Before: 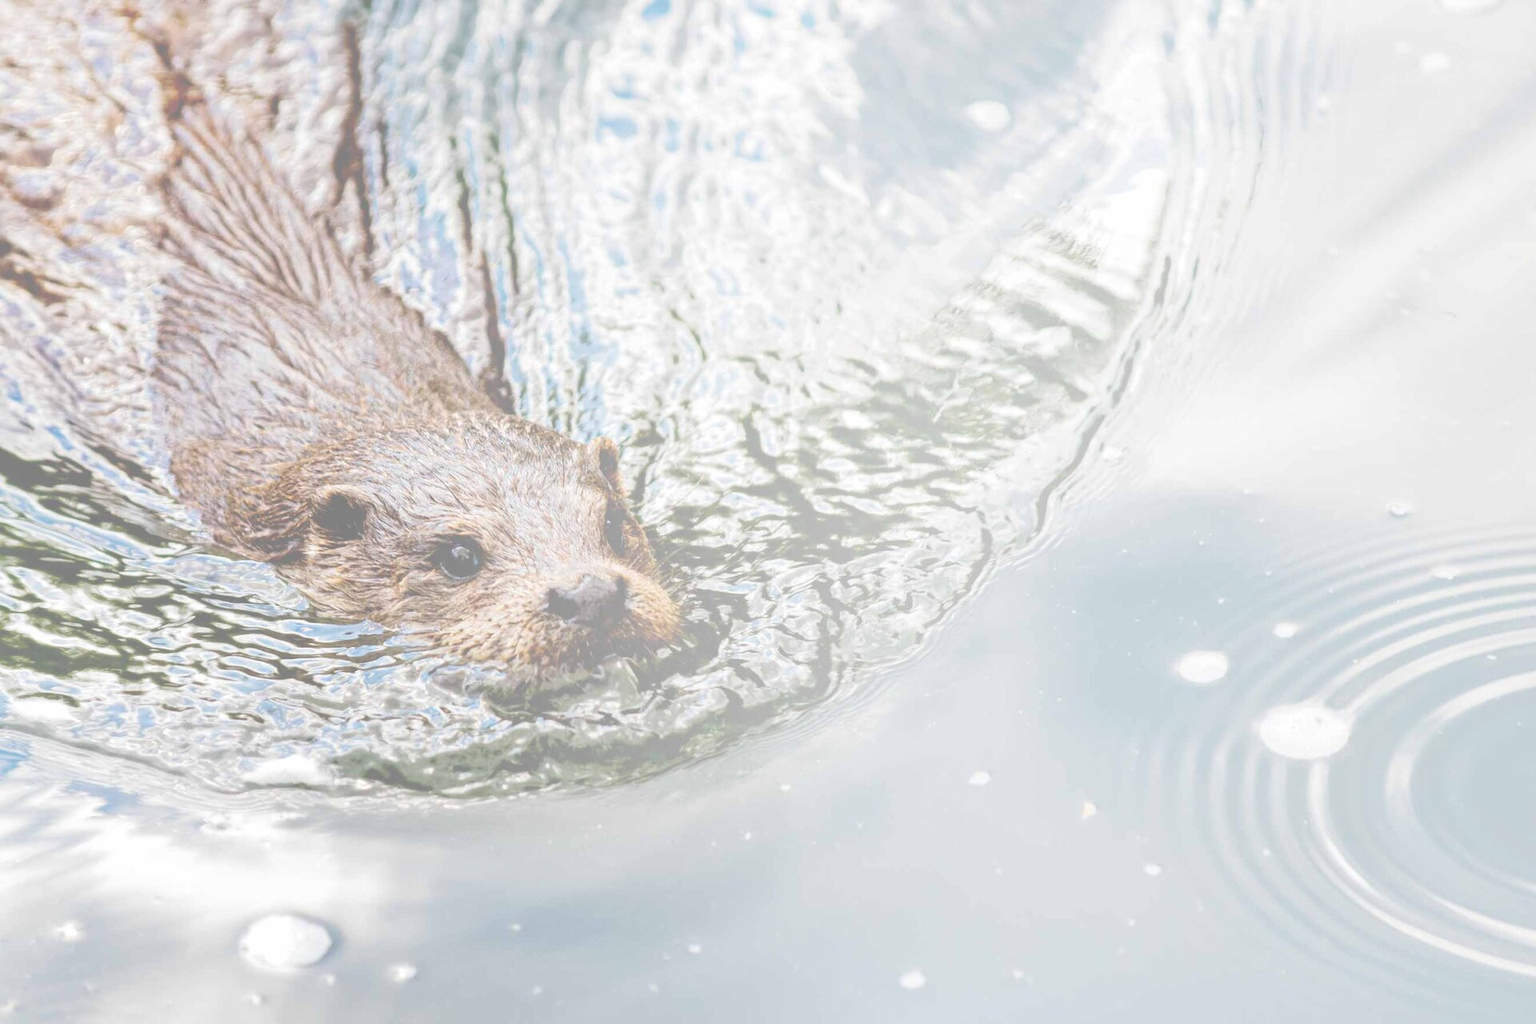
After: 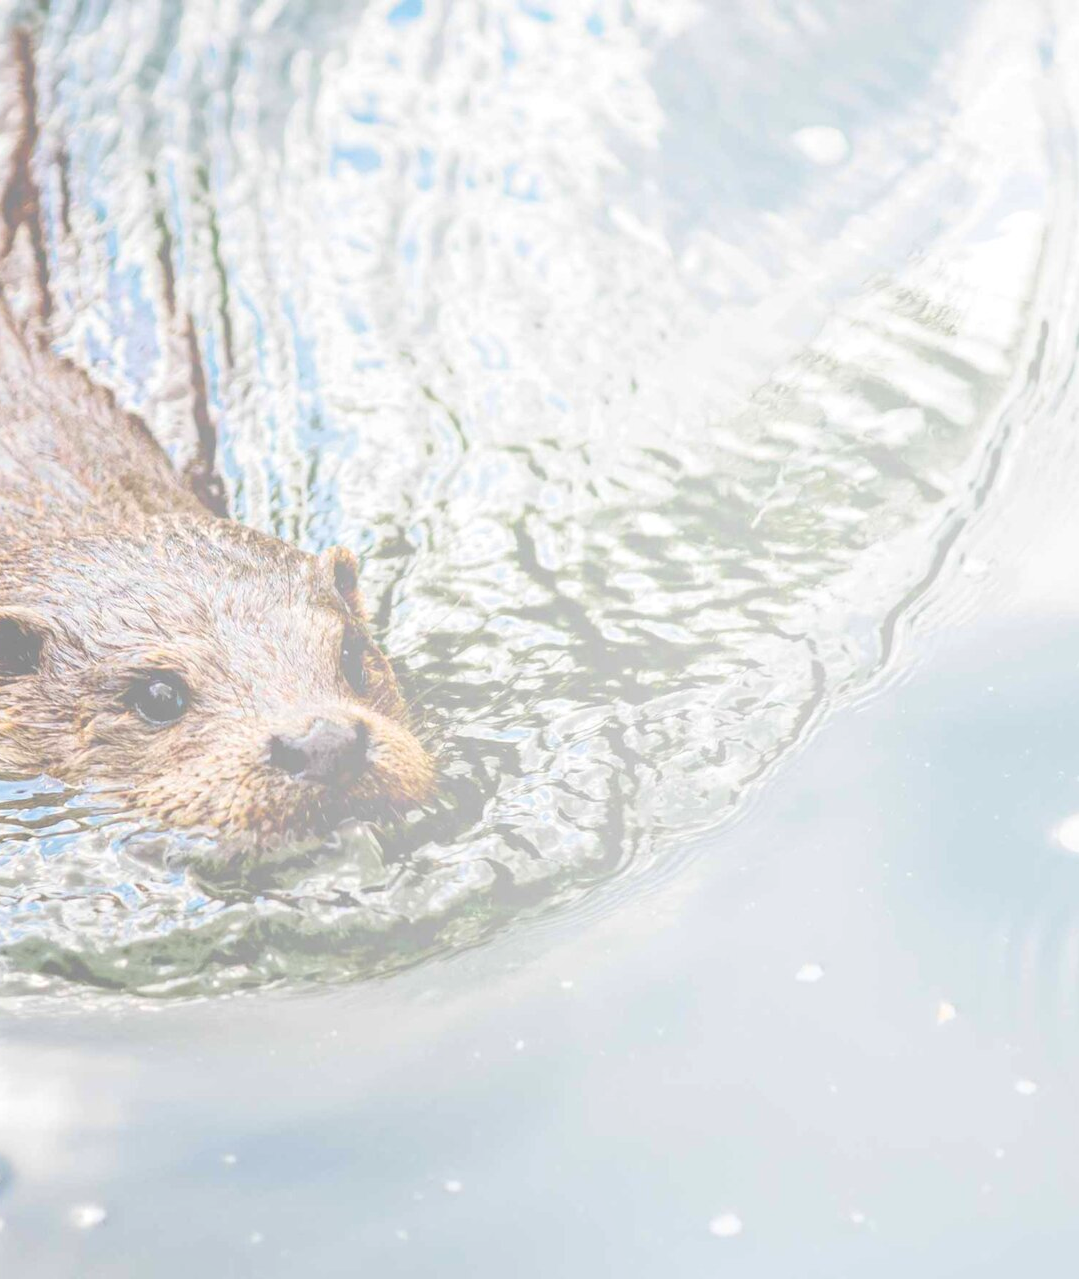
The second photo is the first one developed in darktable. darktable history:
contrast brightness saturation: contrast 0.072, brightness 0.074, saturation 0.177
local contrast: mode bilateral grid, contrast 14, coarseness 37, detail 106%, midtone range 0.2
crop: left 21.643%, right 22.122%, bottom 0.011%
